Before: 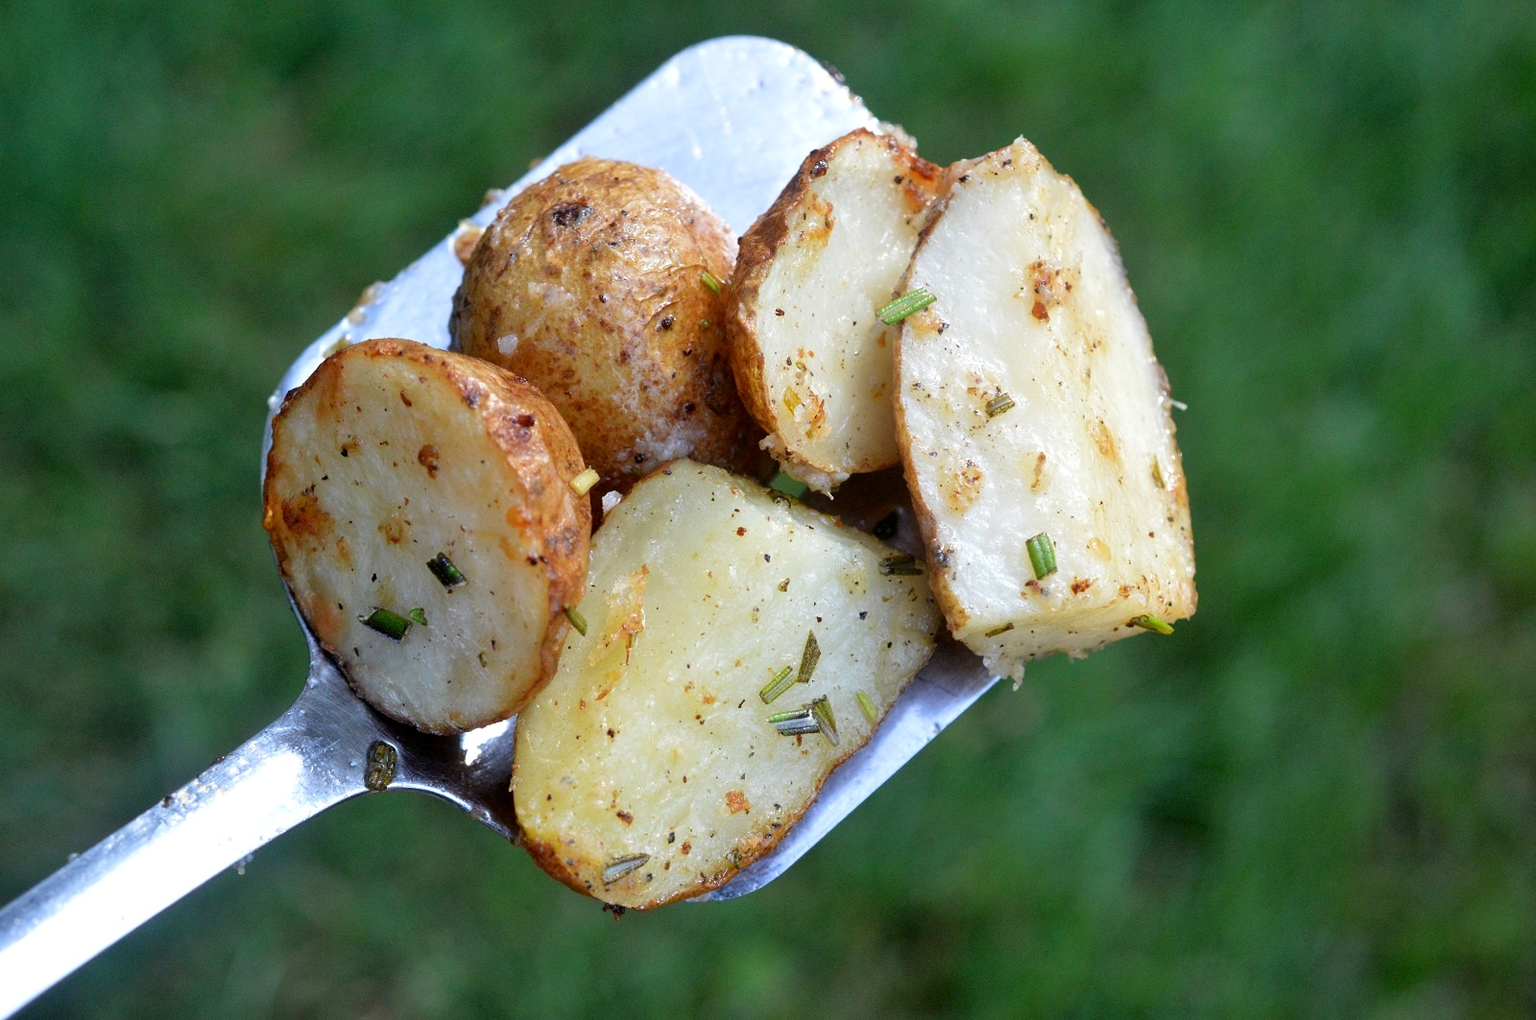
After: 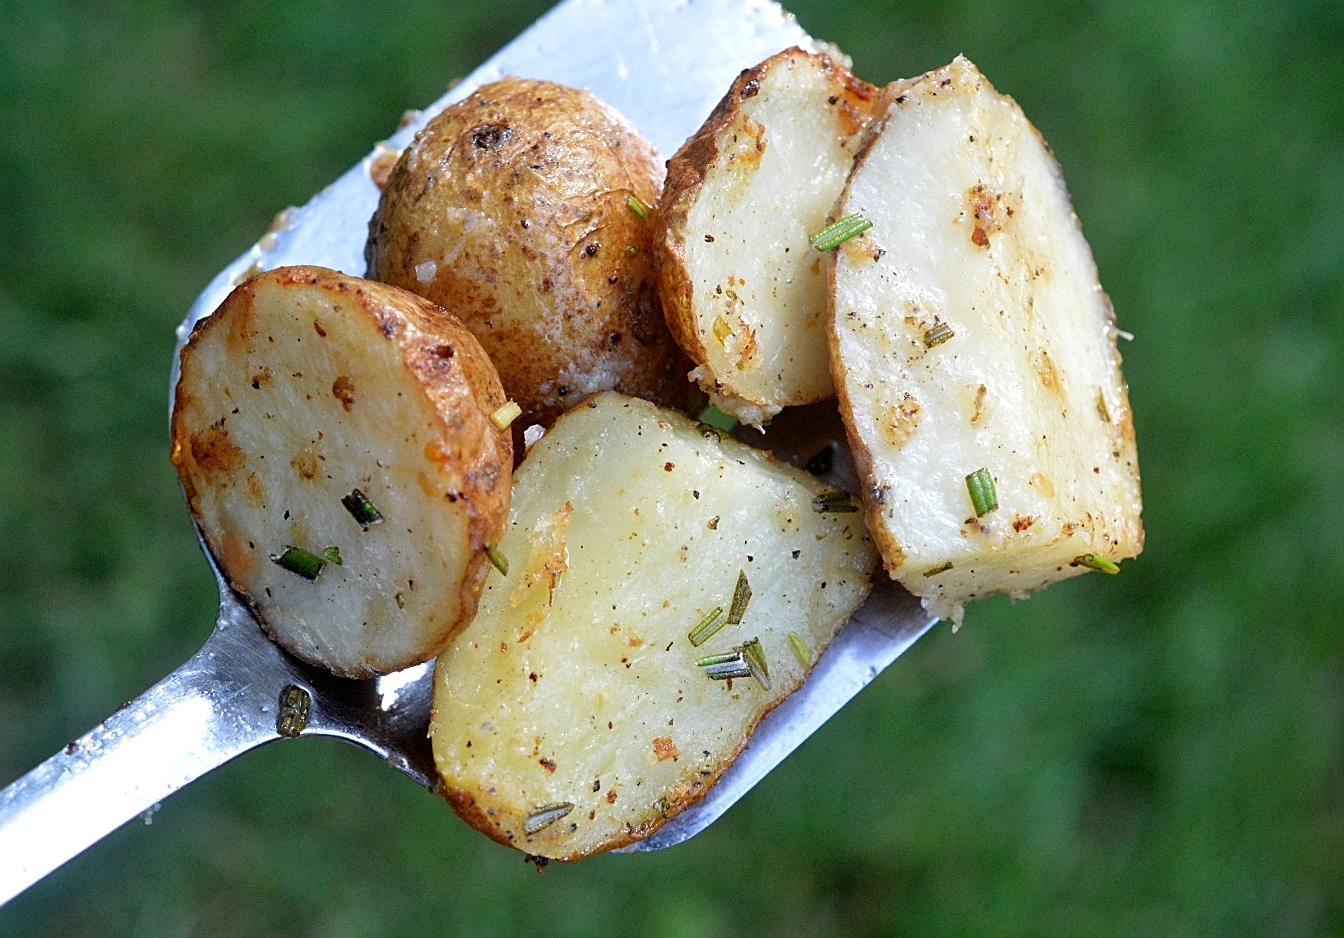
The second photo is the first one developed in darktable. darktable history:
sharpen: on, module defaults
crop: left 6.446%, top 8.188%, right 9.538%, bottom 3.548%
grain: coarseness 0.09 ISO, strength 10%
